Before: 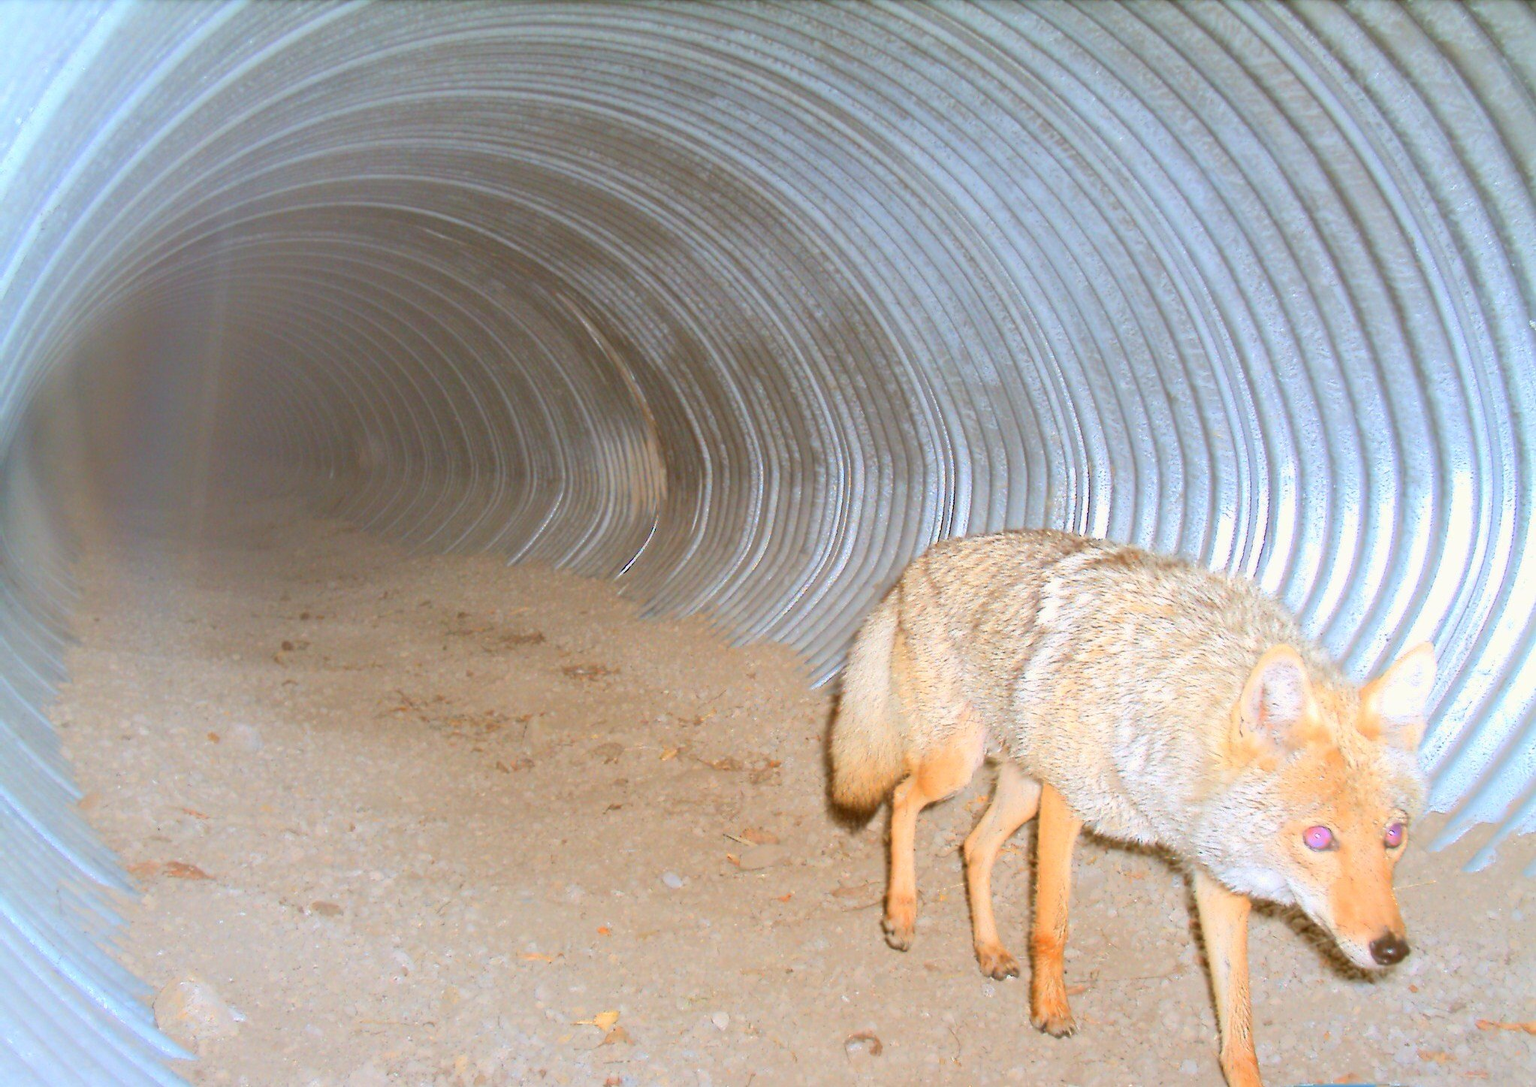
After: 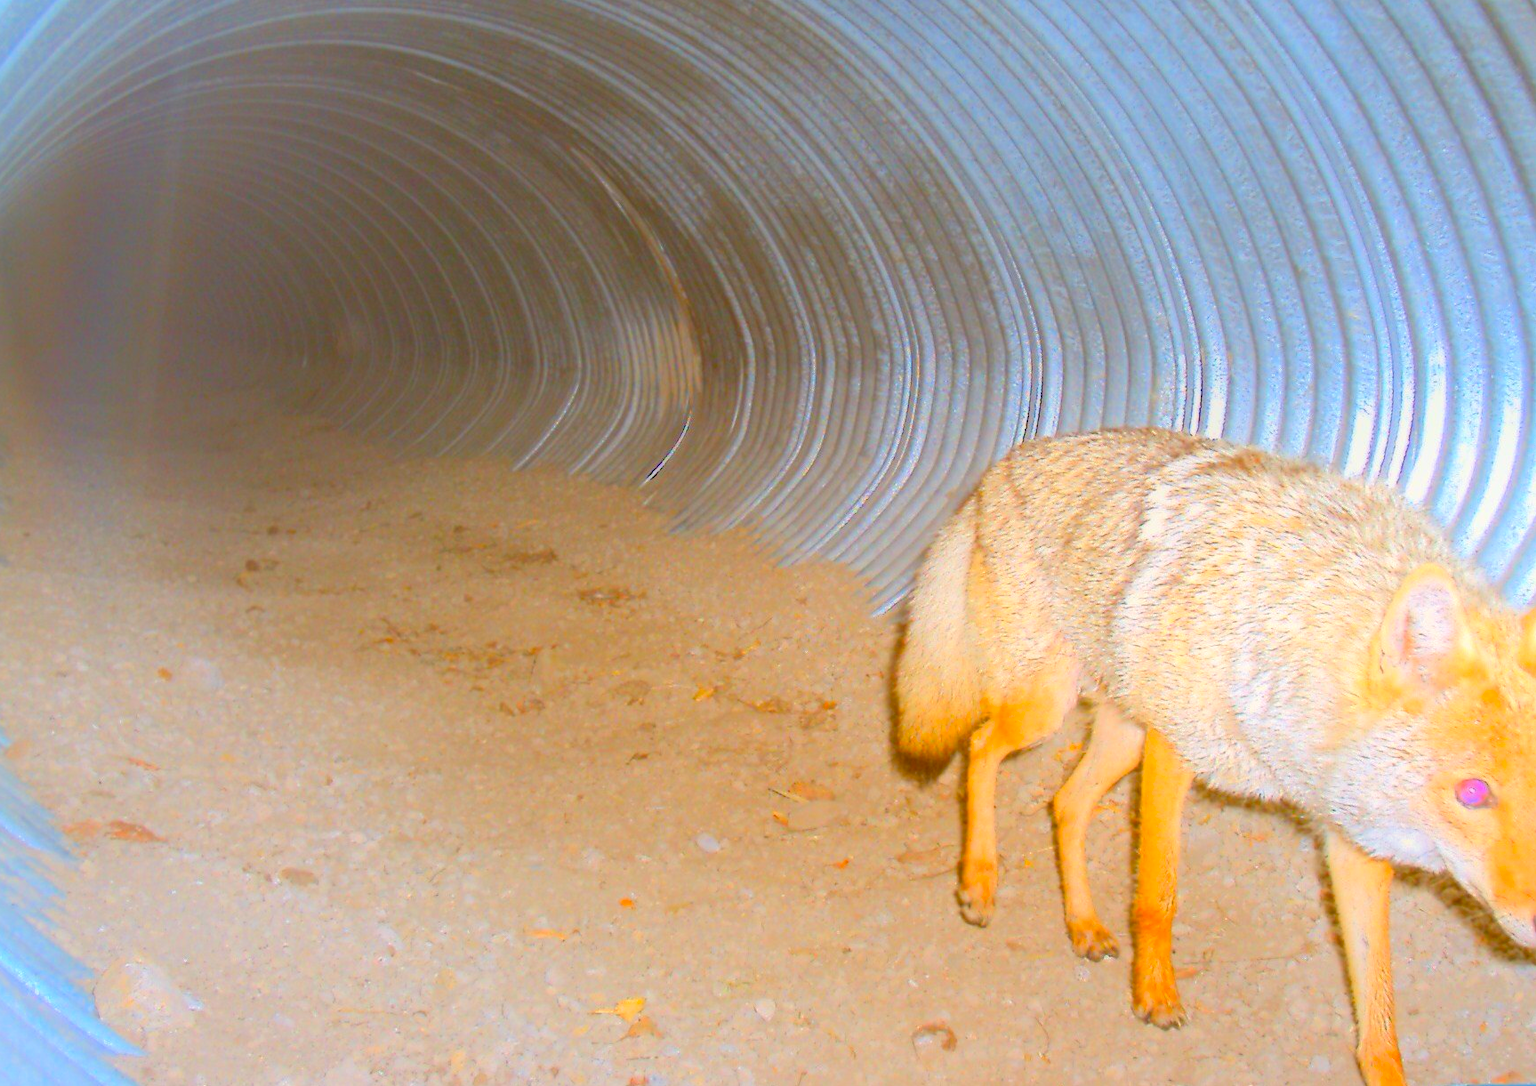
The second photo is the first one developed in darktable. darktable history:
crop and rotate: left 4.842%, top 15.51%, right 10.668%
contrast equalizer: octaves 7, y [[0.6 ×6], [0.55 ×6], [0 ×6], [0 ×6], [0 ×6]], mix -1
color balance rgb: linear chroma grading › global chroma 15%, perceptual saturation grading › global saturation 30%
local contrast: on, module defaults
color zones: curves: ch0 [(0, 0.613) (0.01, 0.613) (0.245, 0.448) (0.498, 0.529) (0.642, 0.665) (0.879, 0.777) (0.99, 0.613)]; ch1 [(0, 0) (0.143, 0) (0.286, 0) (0.429, 0) (0.571, 0) (0.714, 0) (0.857, 0)], mix -121.96%
